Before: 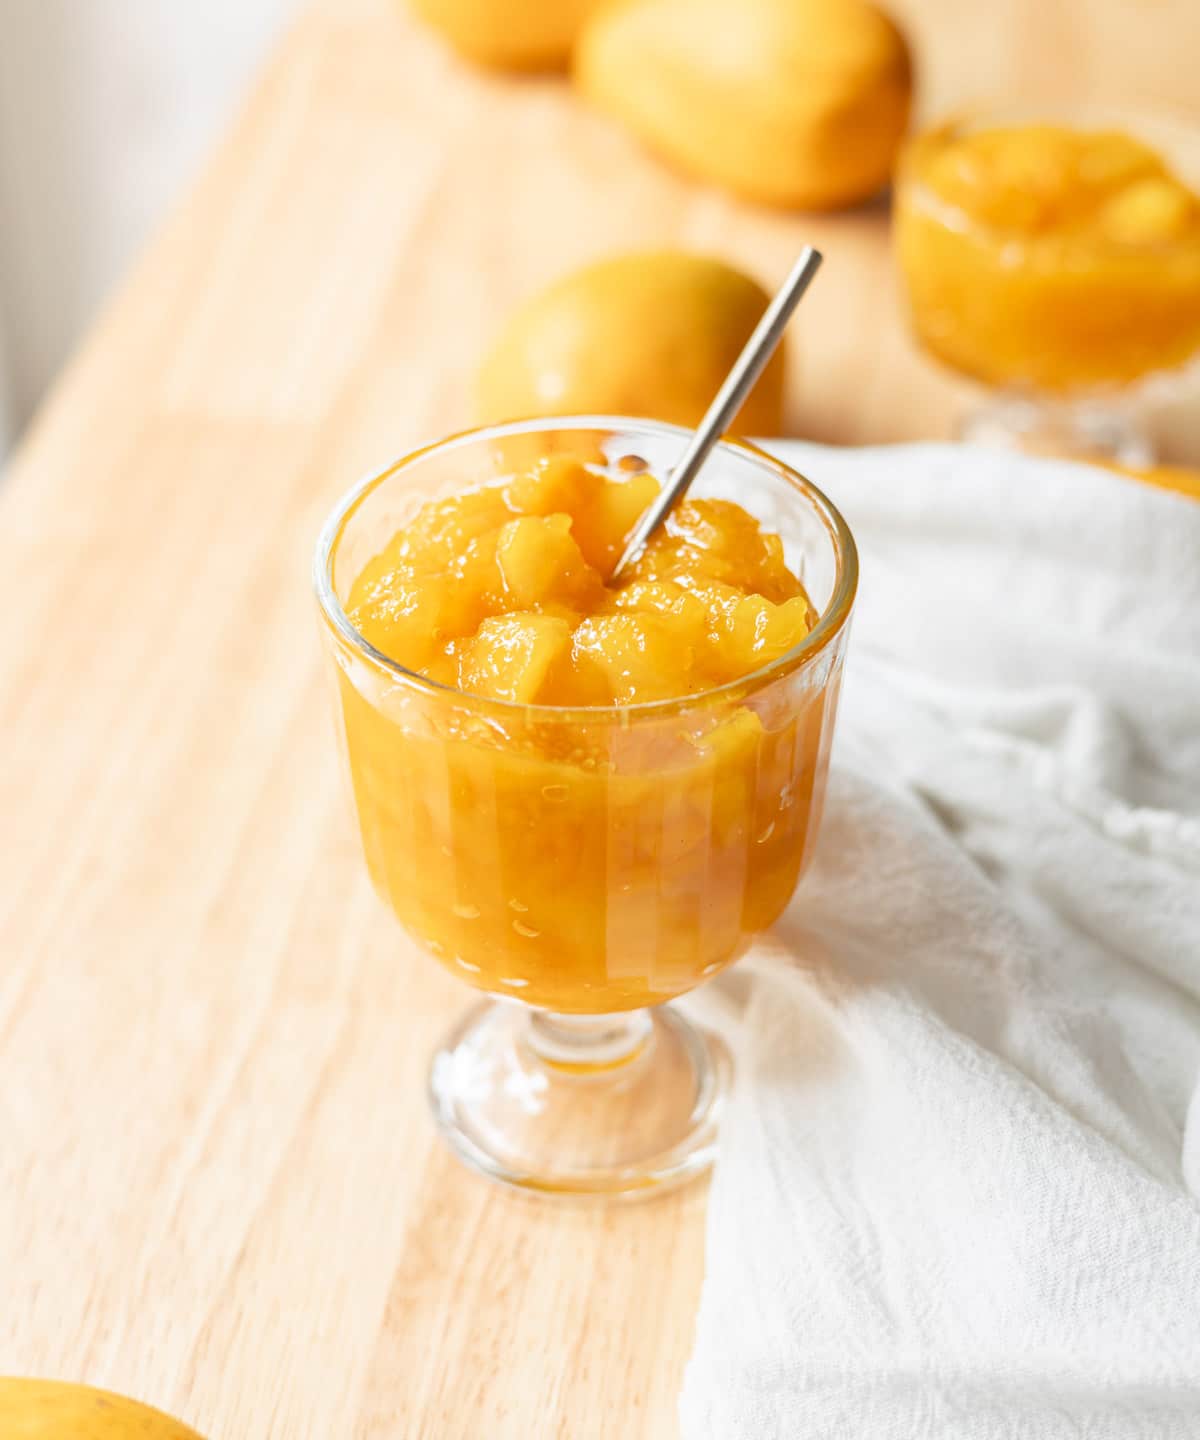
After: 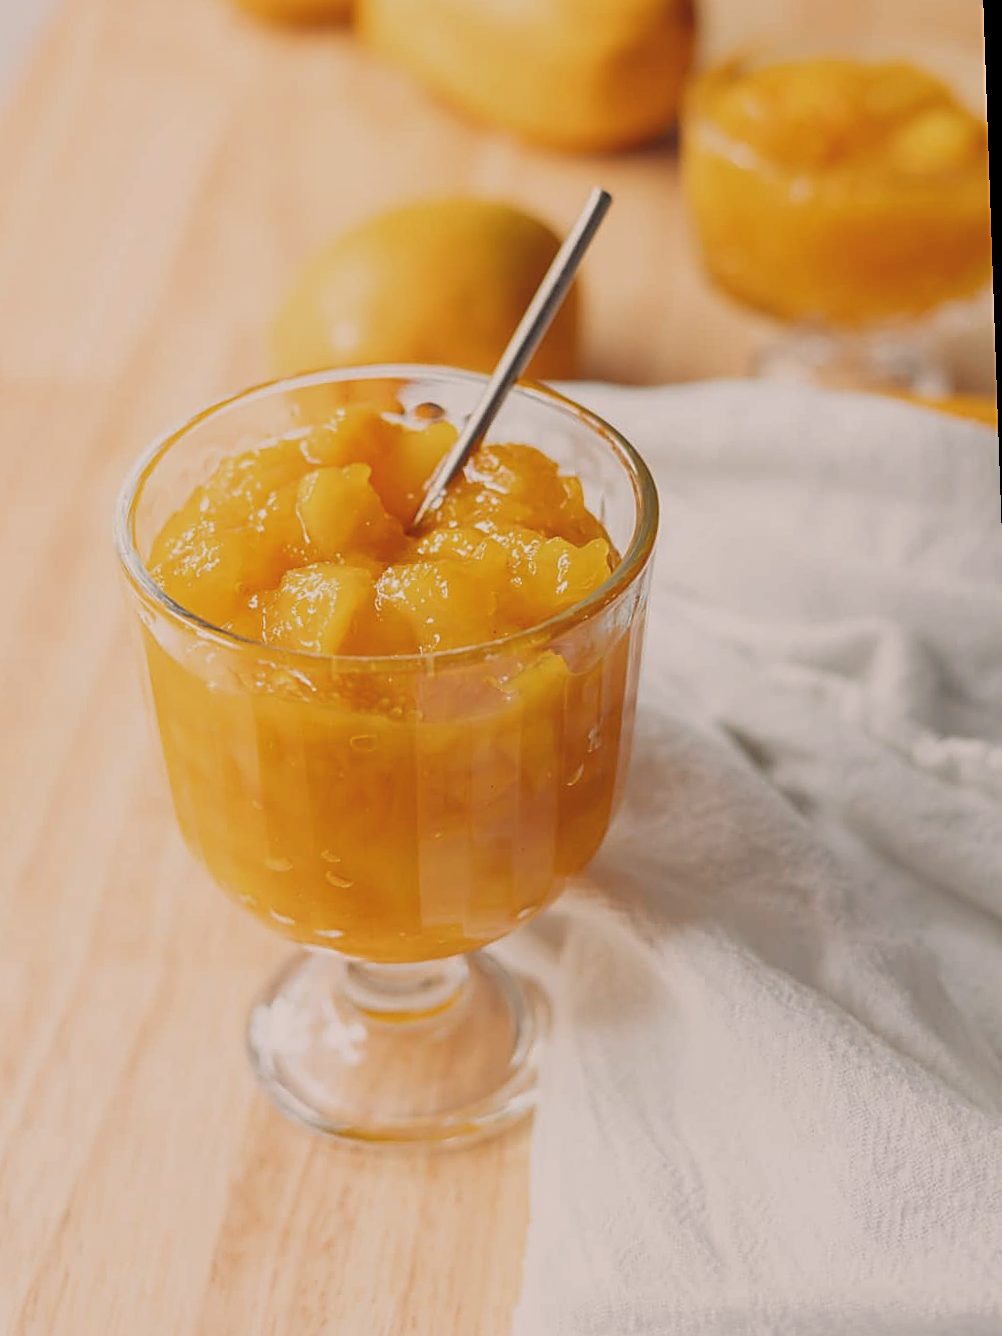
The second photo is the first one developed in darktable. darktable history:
sharpen: on, module defaults
color balance rgb: shadows lift › hue 87.51°, highlights gain › chroma 3.21%, highlights gain › hue 55.1°, global offset › chroma 0.15%, global offset › hue 253.66°, linear chroma grading › global chroma 0.5%
exposure: black level correction 0.009, exposure -0.637 EV, compensate highlight preservation false
rotate and perspective: rotation -2°, crop left 0.022, crop right 0.978, crop top 0.049, crop bottom 0.951
crop: left 16.145%
